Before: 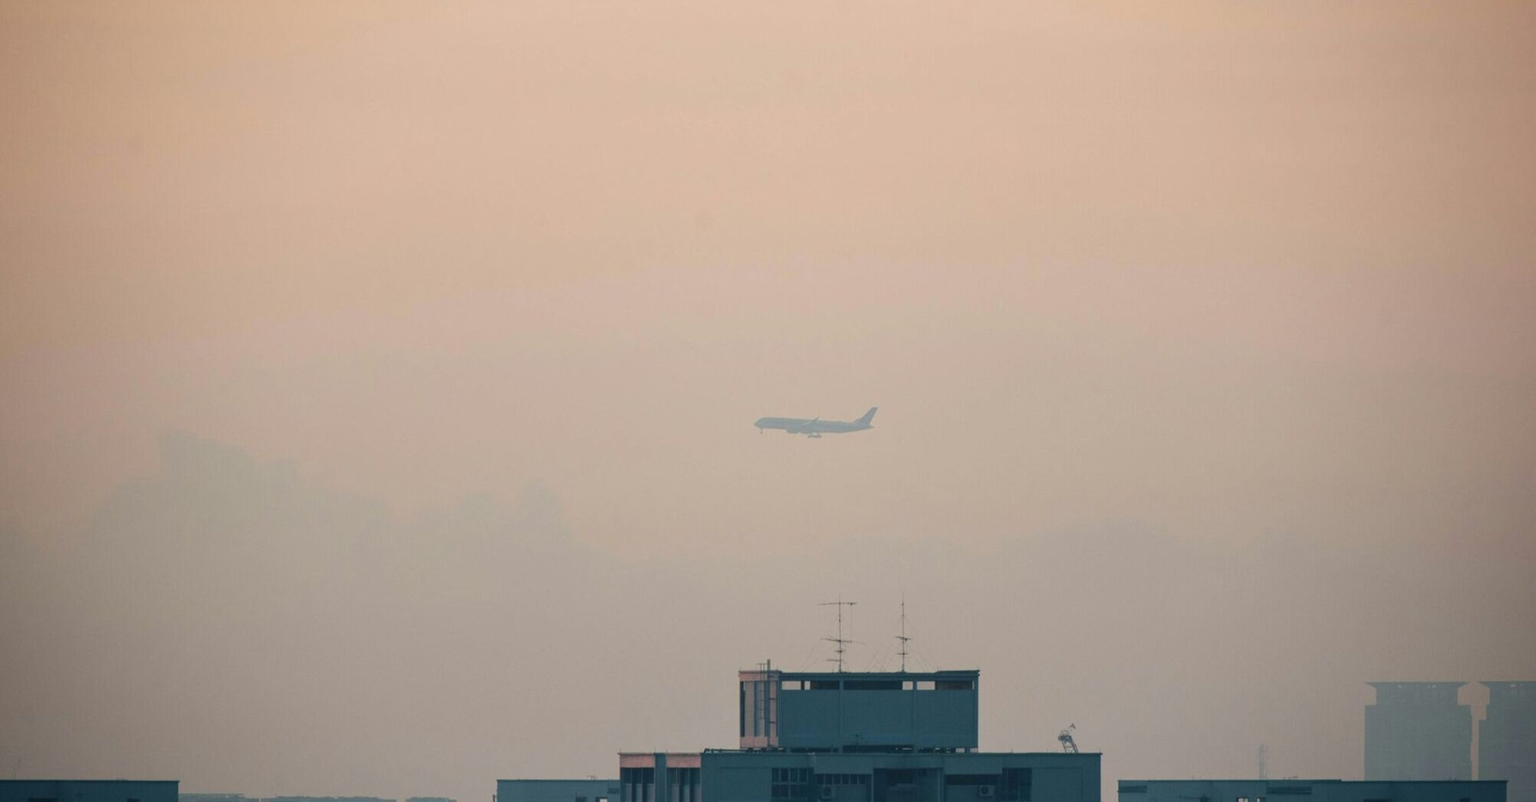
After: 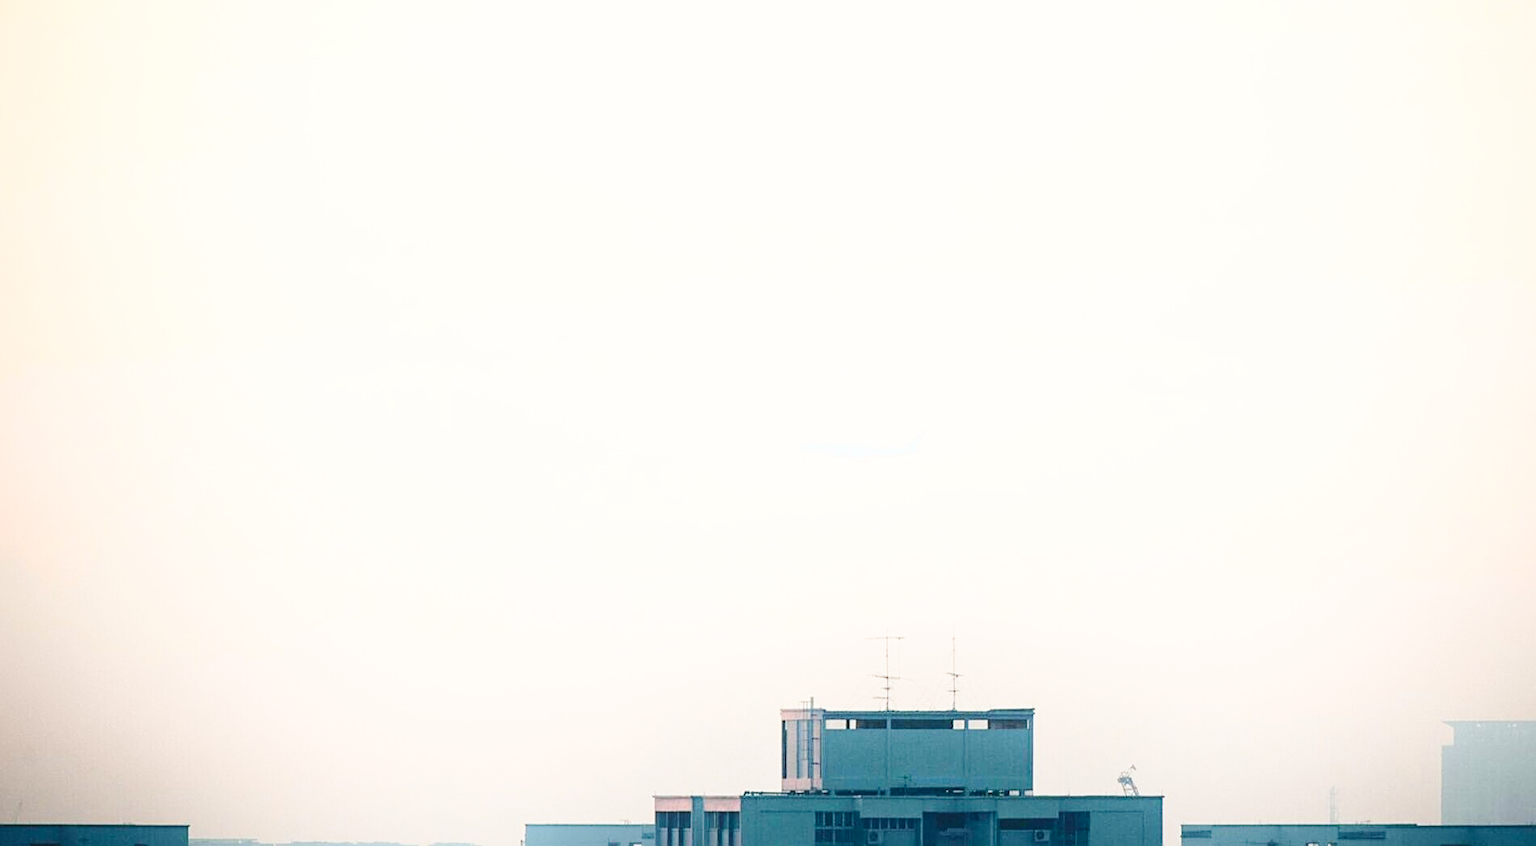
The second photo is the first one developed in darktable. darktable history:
sharpen: on, module defaults
exposure: black level correction 0, exposure 0.681 EV, compensate highlight preservation false
local contrast: mode bilateral grid, contrast 20, coarseness 51, detail 132%, midtone range 0.2
crop and rotate: left 0%, right 5.314%
color zones: curves: ch1 [(0, 0.469) (0.072, 0.457) (0.243, 0.494) (0.429, 0.5) (0.571, 0.5) (0.714, 0.5) (0.857, 0.5) (1, 0.469)]; ch2 [(0, 0.499) (0.143, 0.467) (0.242, 0.436) (0.429, 0.493) (0.571, 0.5) (0.714, 0.5) (0.857, 0.5) (1, 0.499)]
base curve: curves: ch0 [(0, 0) (0.028, 0.03) (0.121, 0.232) (0.46, 0.748) (0.859, 0.968) (1, 1)], preserve colors none
shadows and highlights: shadows -41.3, highlights 62.91, soften with gaussian
